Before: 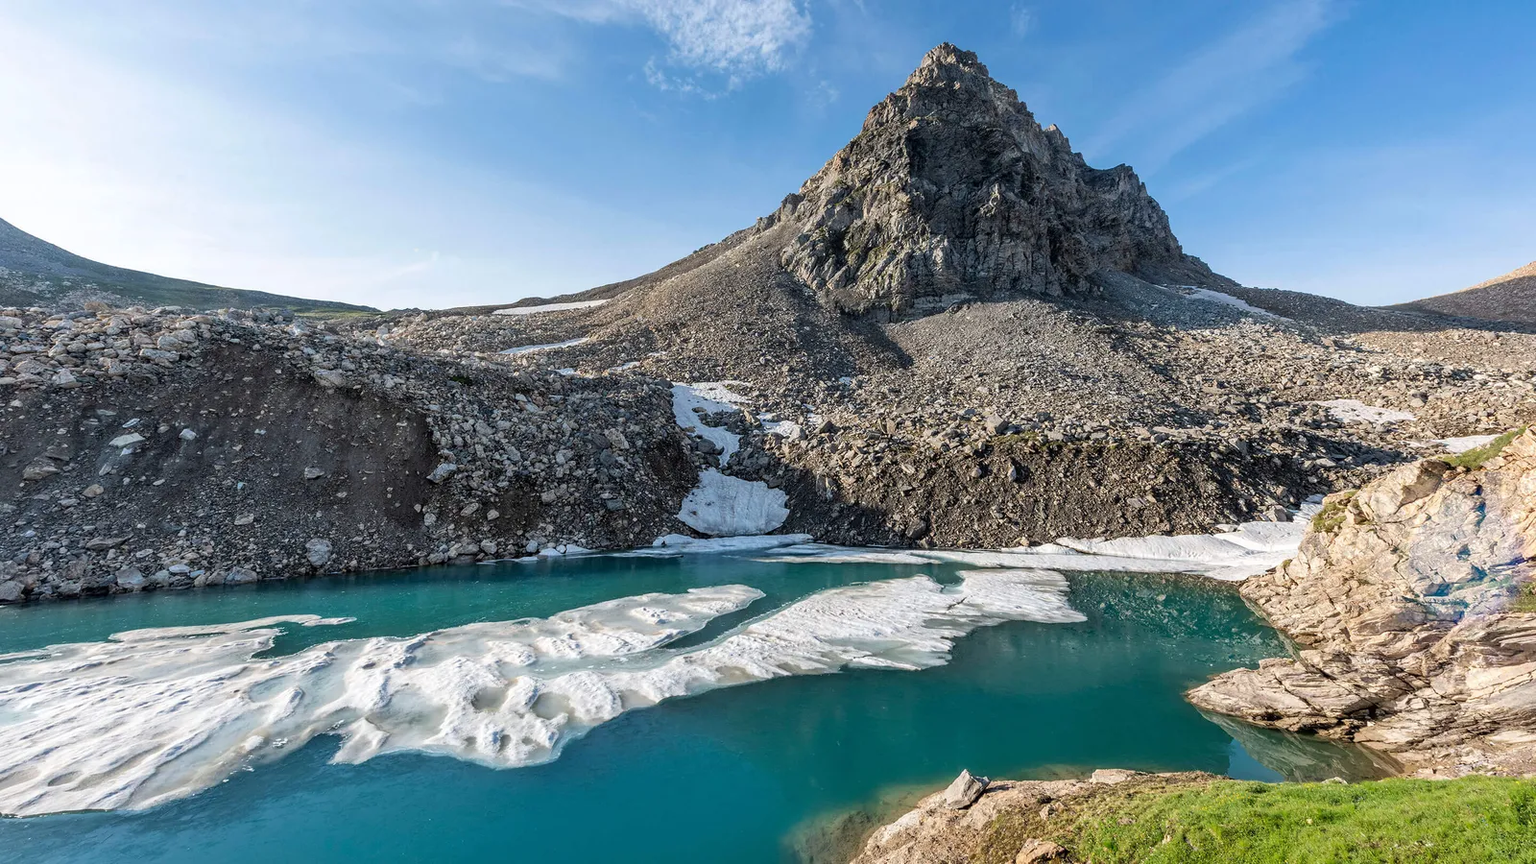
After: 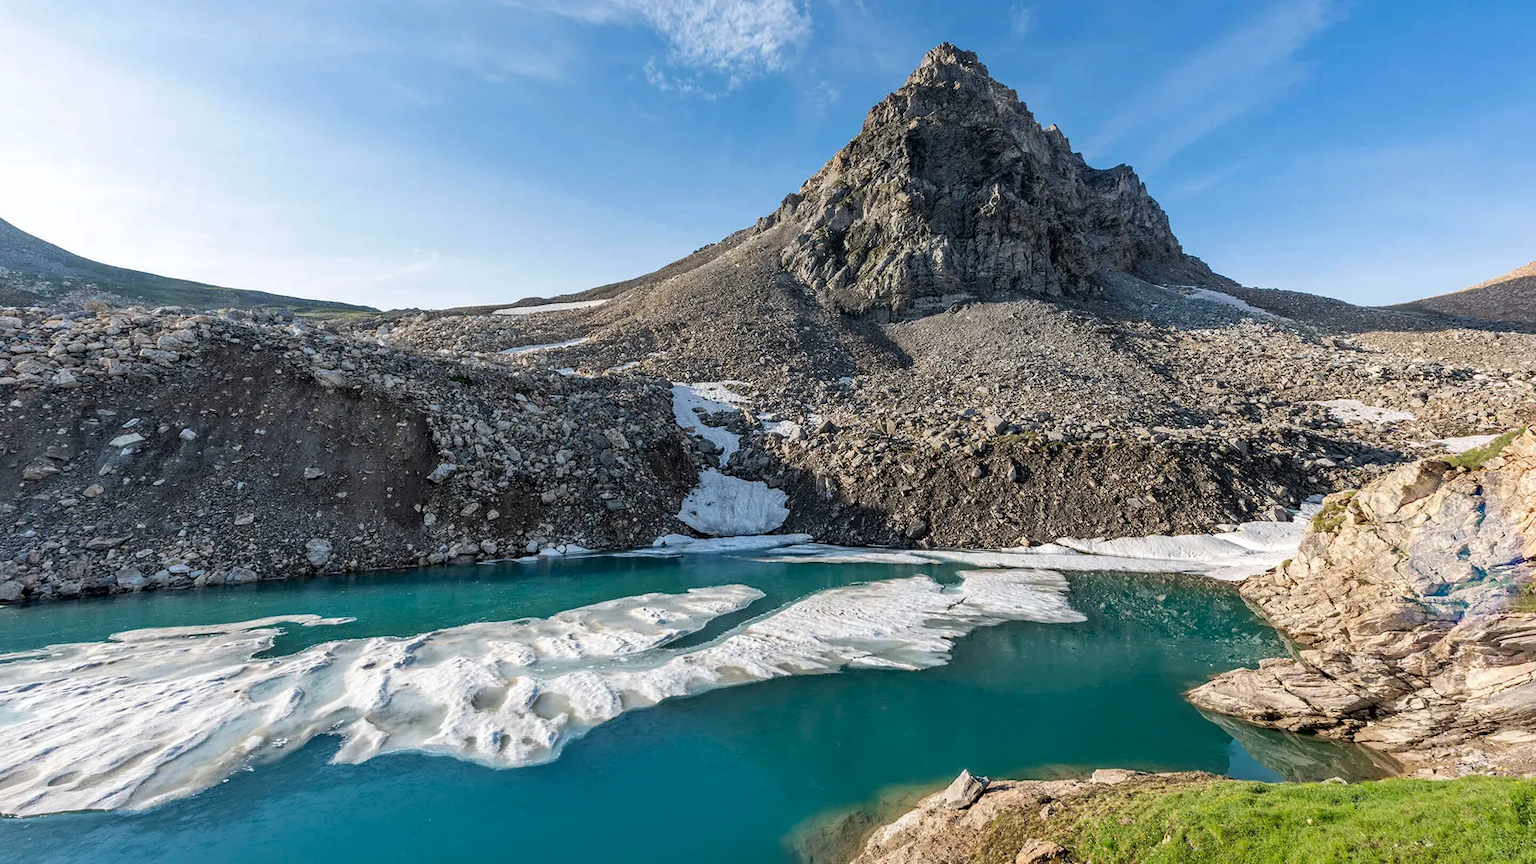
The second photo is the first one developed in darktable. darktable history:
haze removal: strength 0.124, distance 0.257, compatibility mode true, adaptive false
